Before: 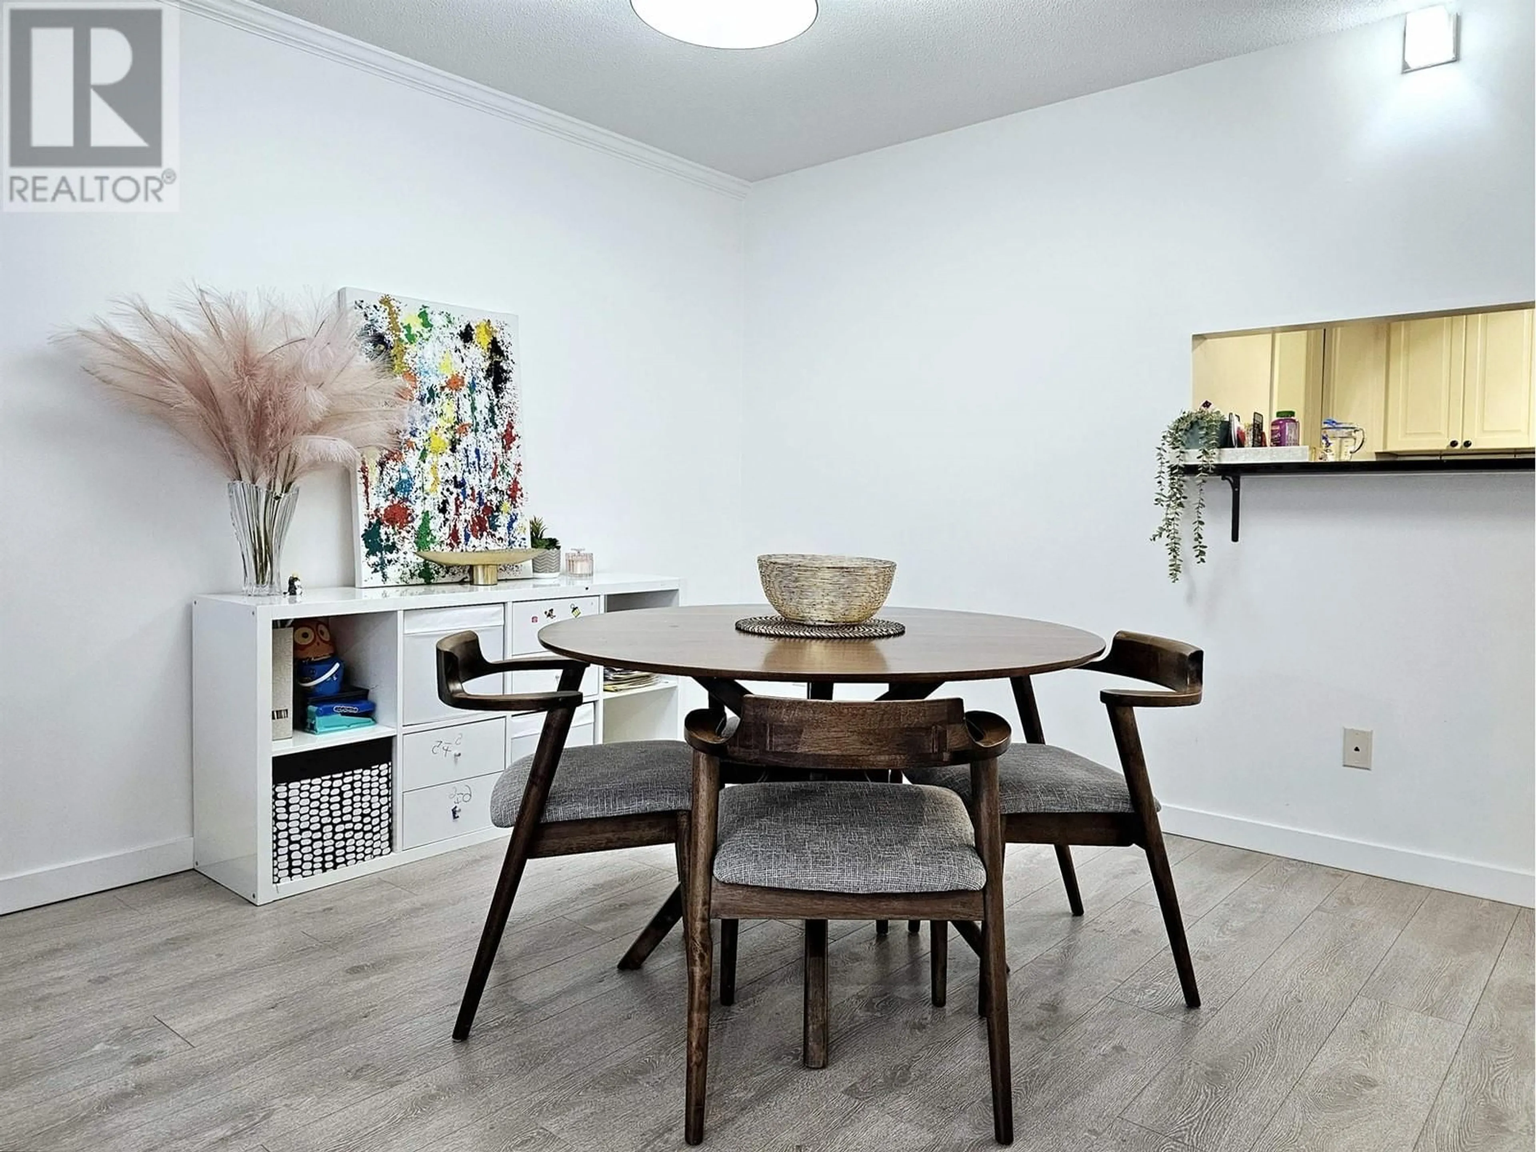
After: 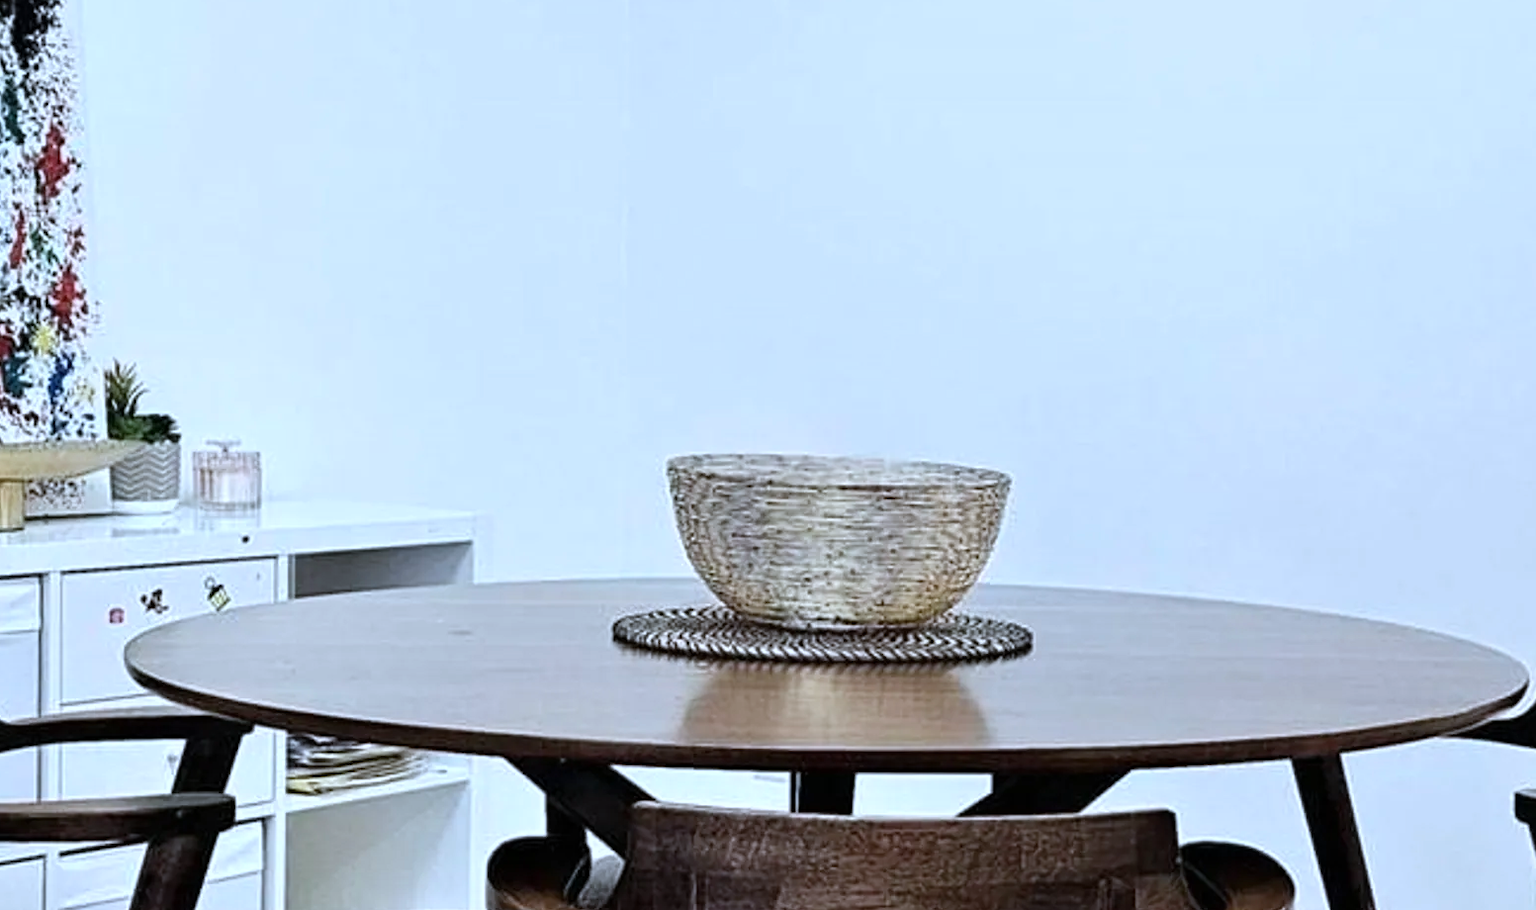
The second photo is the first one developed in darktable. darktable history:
color correction: highlights a* -2.24, highlights b* -18.1
crop: left 31.751%, top 32.172%, right 27.8%, bottom 35.83%
